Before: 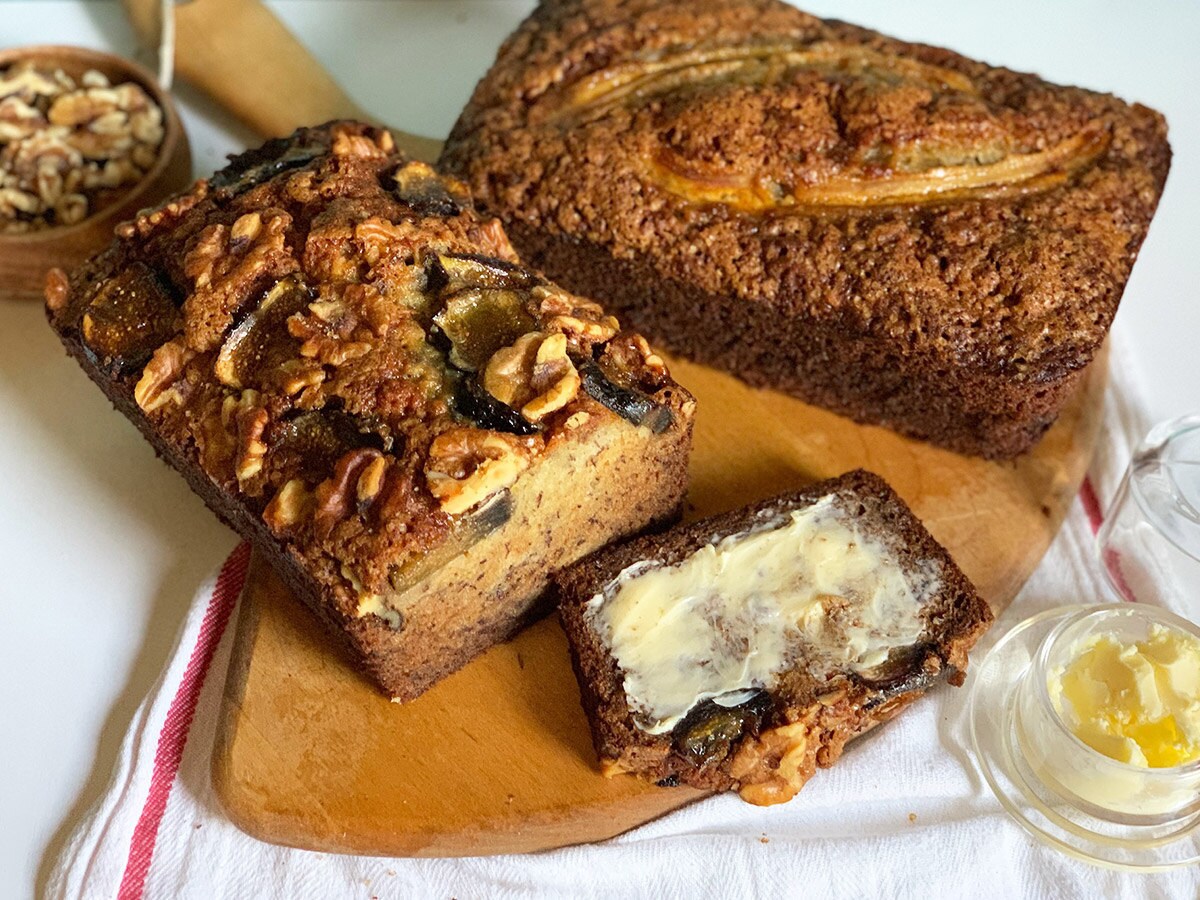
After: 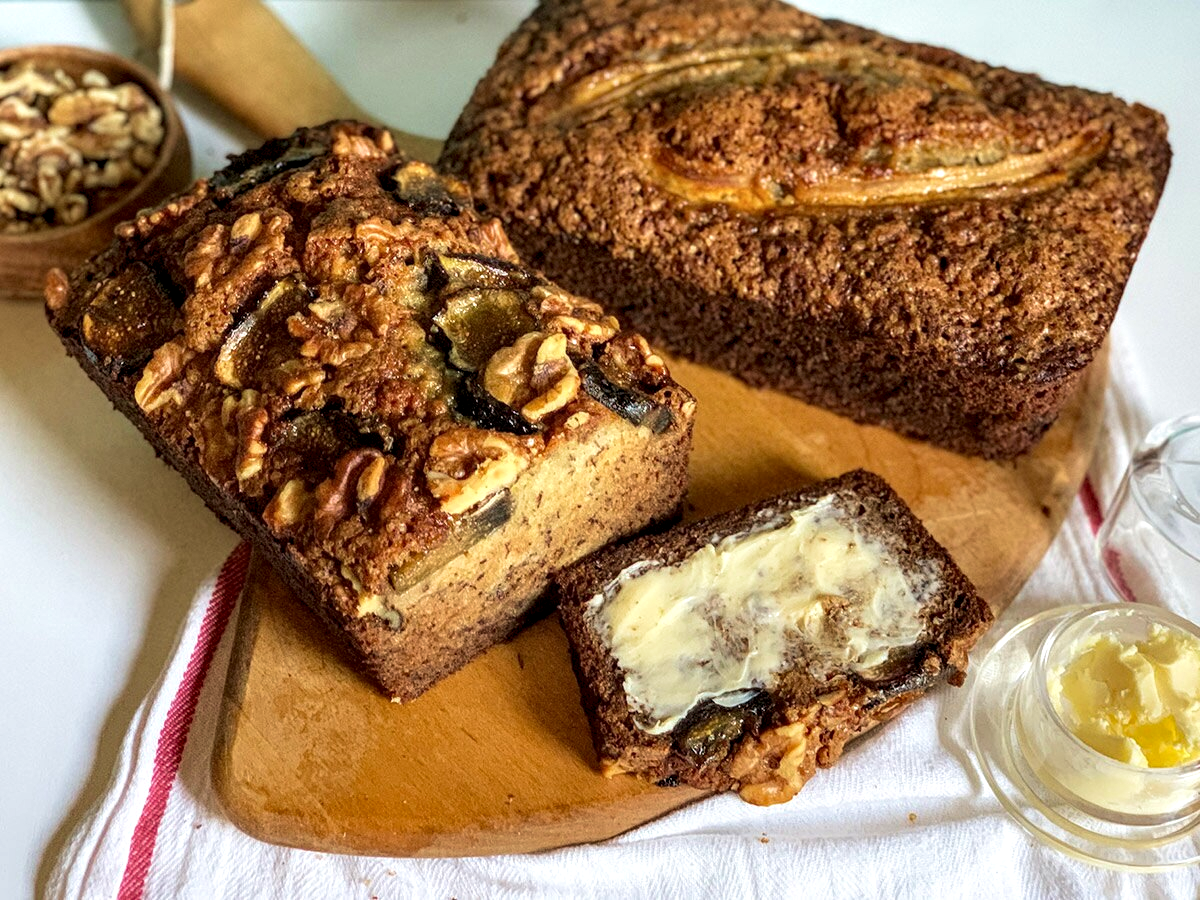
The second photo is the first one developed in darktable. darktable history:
local contrast: detail 142%
velvia: on, module defaults
